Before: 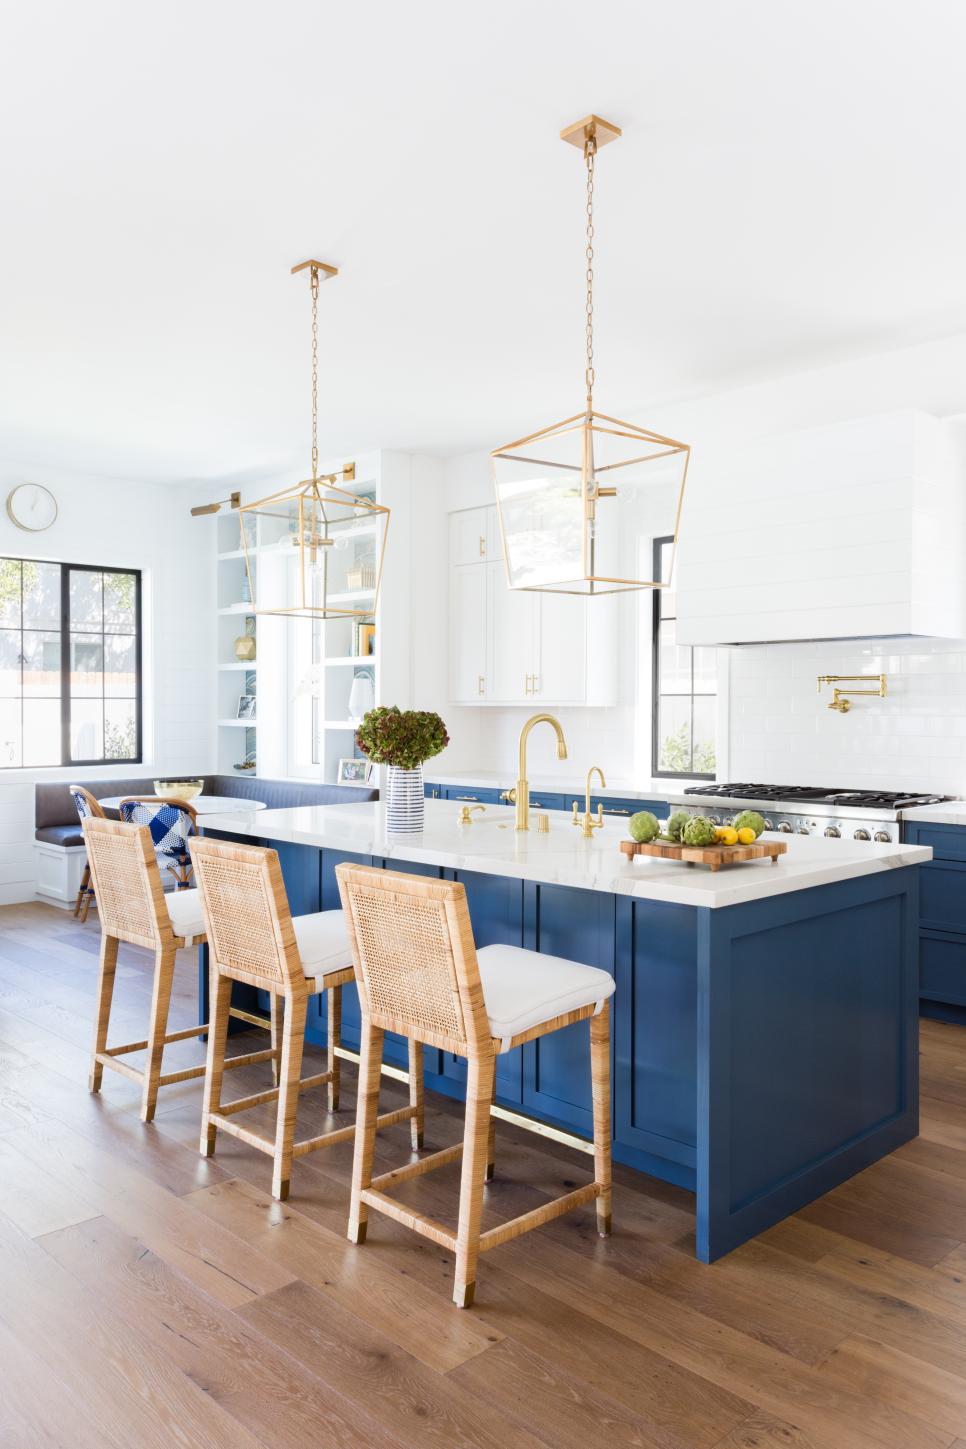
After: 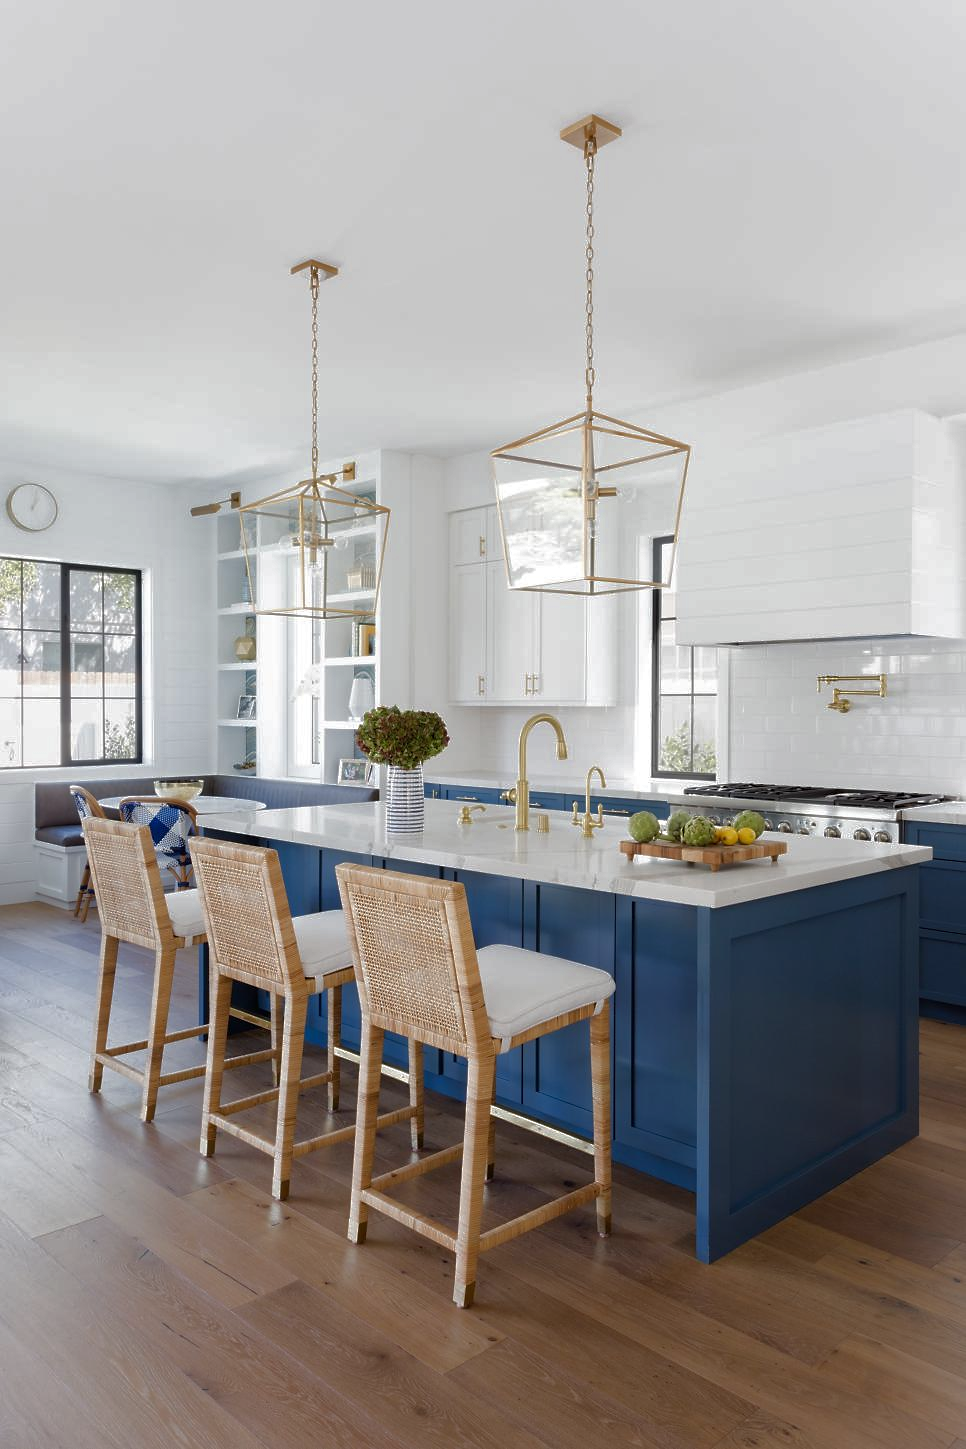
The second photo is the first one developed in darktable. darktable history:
base curve: curves: ch0 [(0, 0) (0.841, 0.609) (1, 1)]
sharpen: radius 1, threshold 1
